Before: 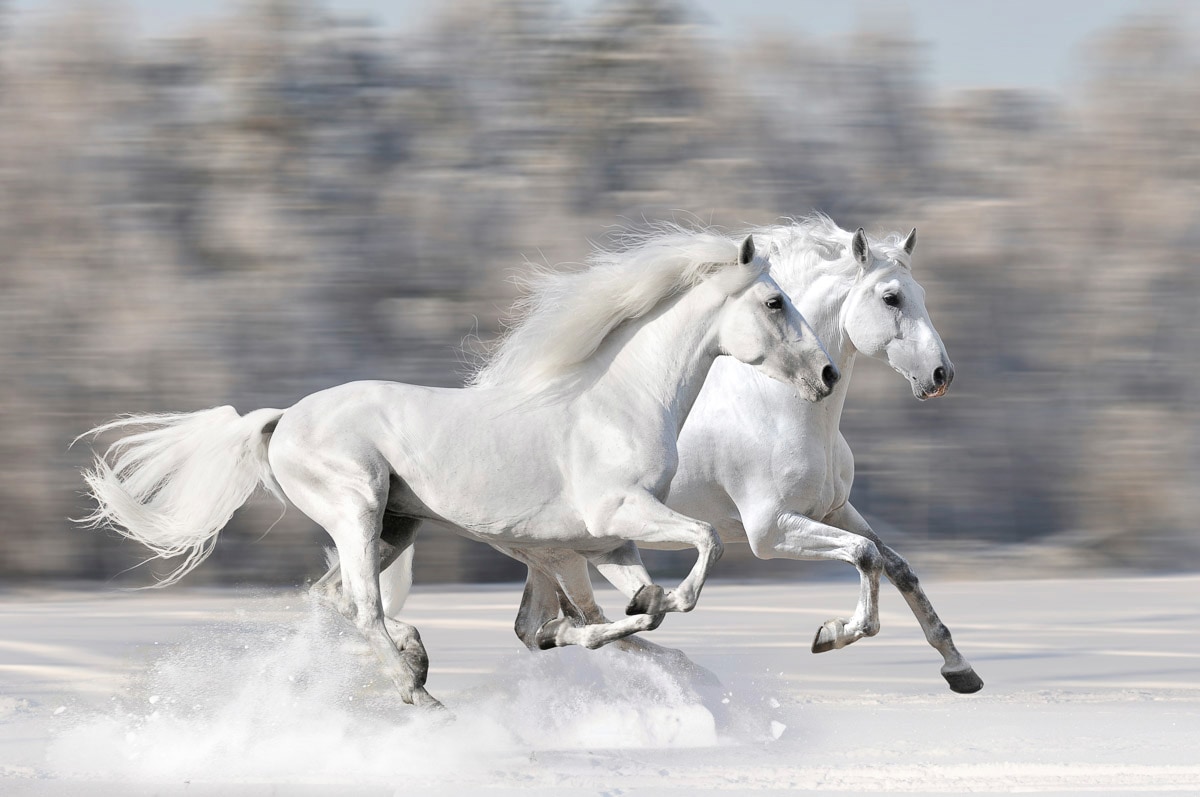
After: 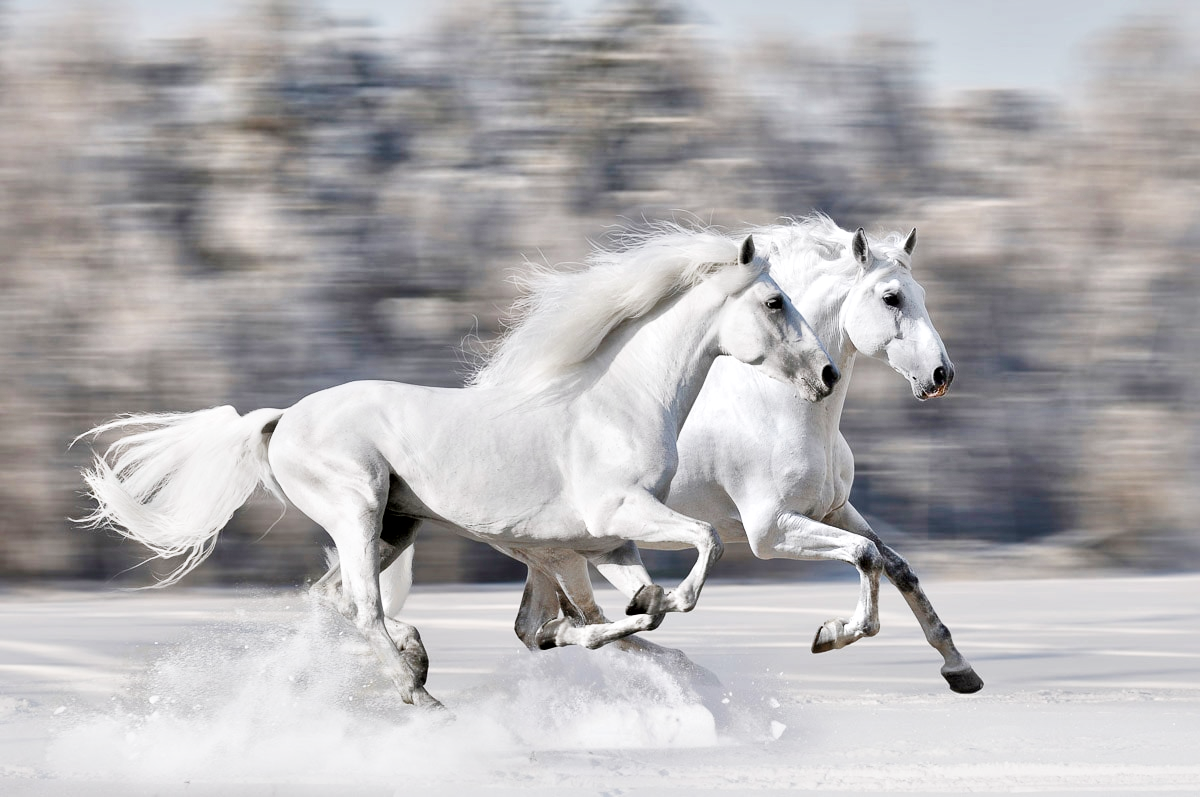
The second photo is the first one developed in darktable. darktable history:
local contrast: mode bilateral grid, contrast 20, coarseness 50, detail 179%, midtone range 0.2
exposure: black level correction 0, exposure 0.7 EV, compensate exposure bias true, compensate highlight preservation false
filmic rgb: middle gray luminance 29%, black relative exposure -10.3 EV, white relative exposure 5.5 EV, threshold 6 EV, target black luminance 0%, hardness 3.95, latitude 2.04%, contrast 1.132, highlights saturation mix 5%, shadows ↔ highlights balance 15.11%, add noise in highlights 0, preserve chrominance no, color science v3 (2019), use custom middle-gray values true, iterations of high-quality reconstruction 0, contrast in highlights soft, enable highlight reconstruction true
color balance: lift [1, 1.001, 0.999, 1.001], gamma [1, 1.004, 1.007, 0.993], gain [1, 0.991, 0.987, 1.013], contrast 7.5%, contrast fulcrum 10%, output saturation 115%
